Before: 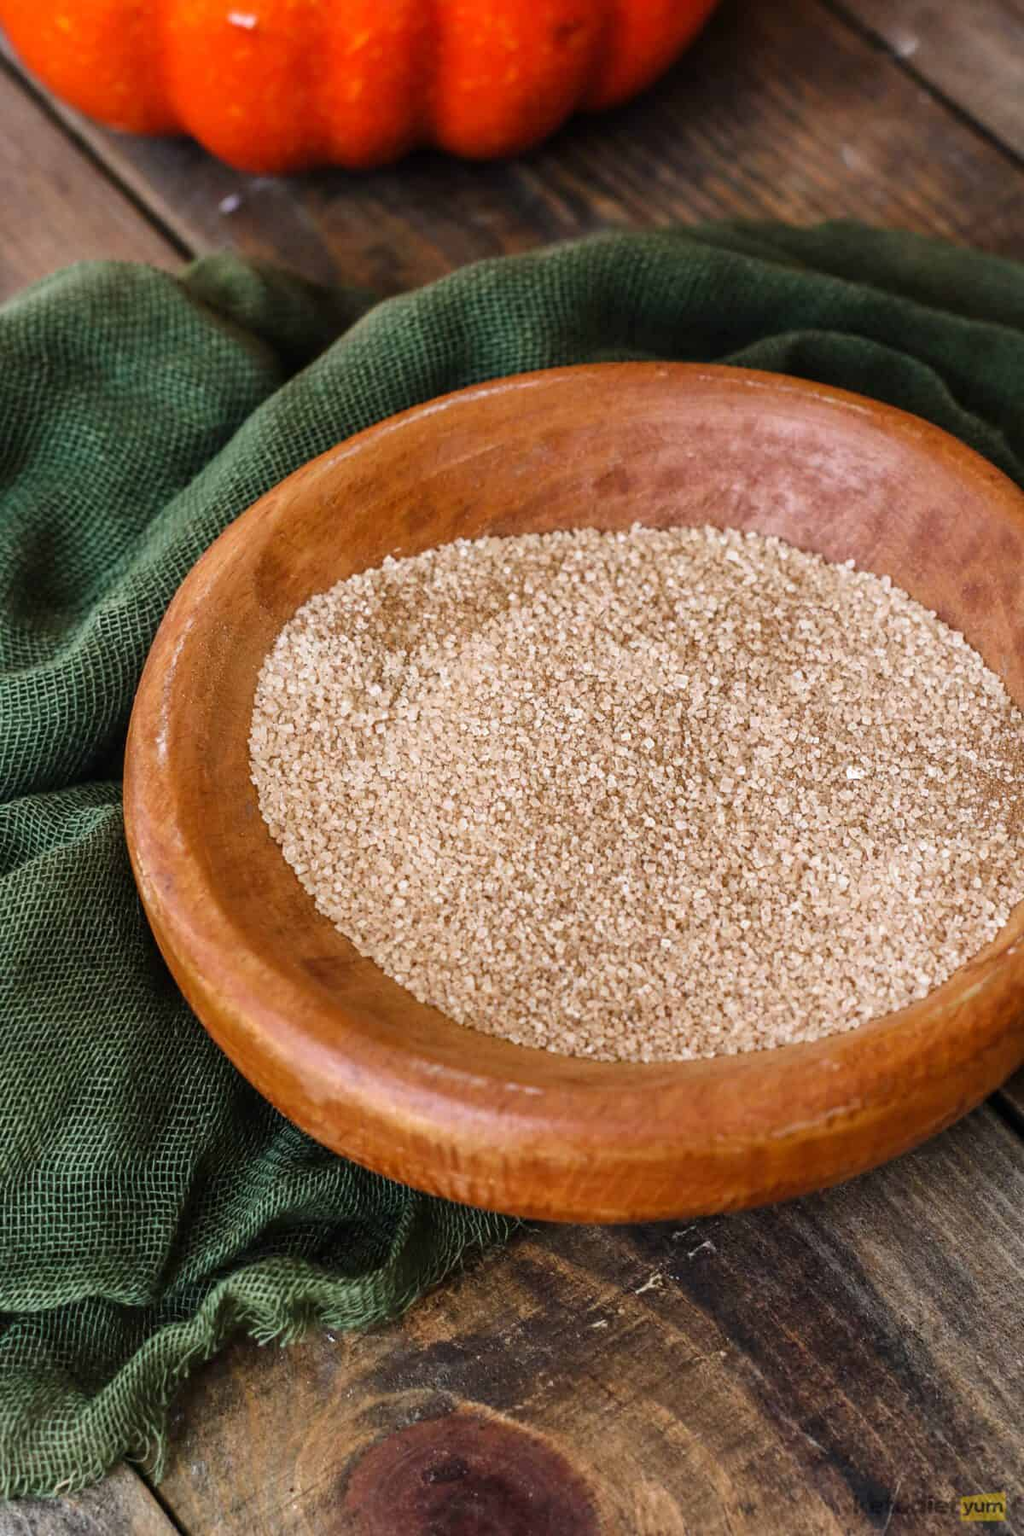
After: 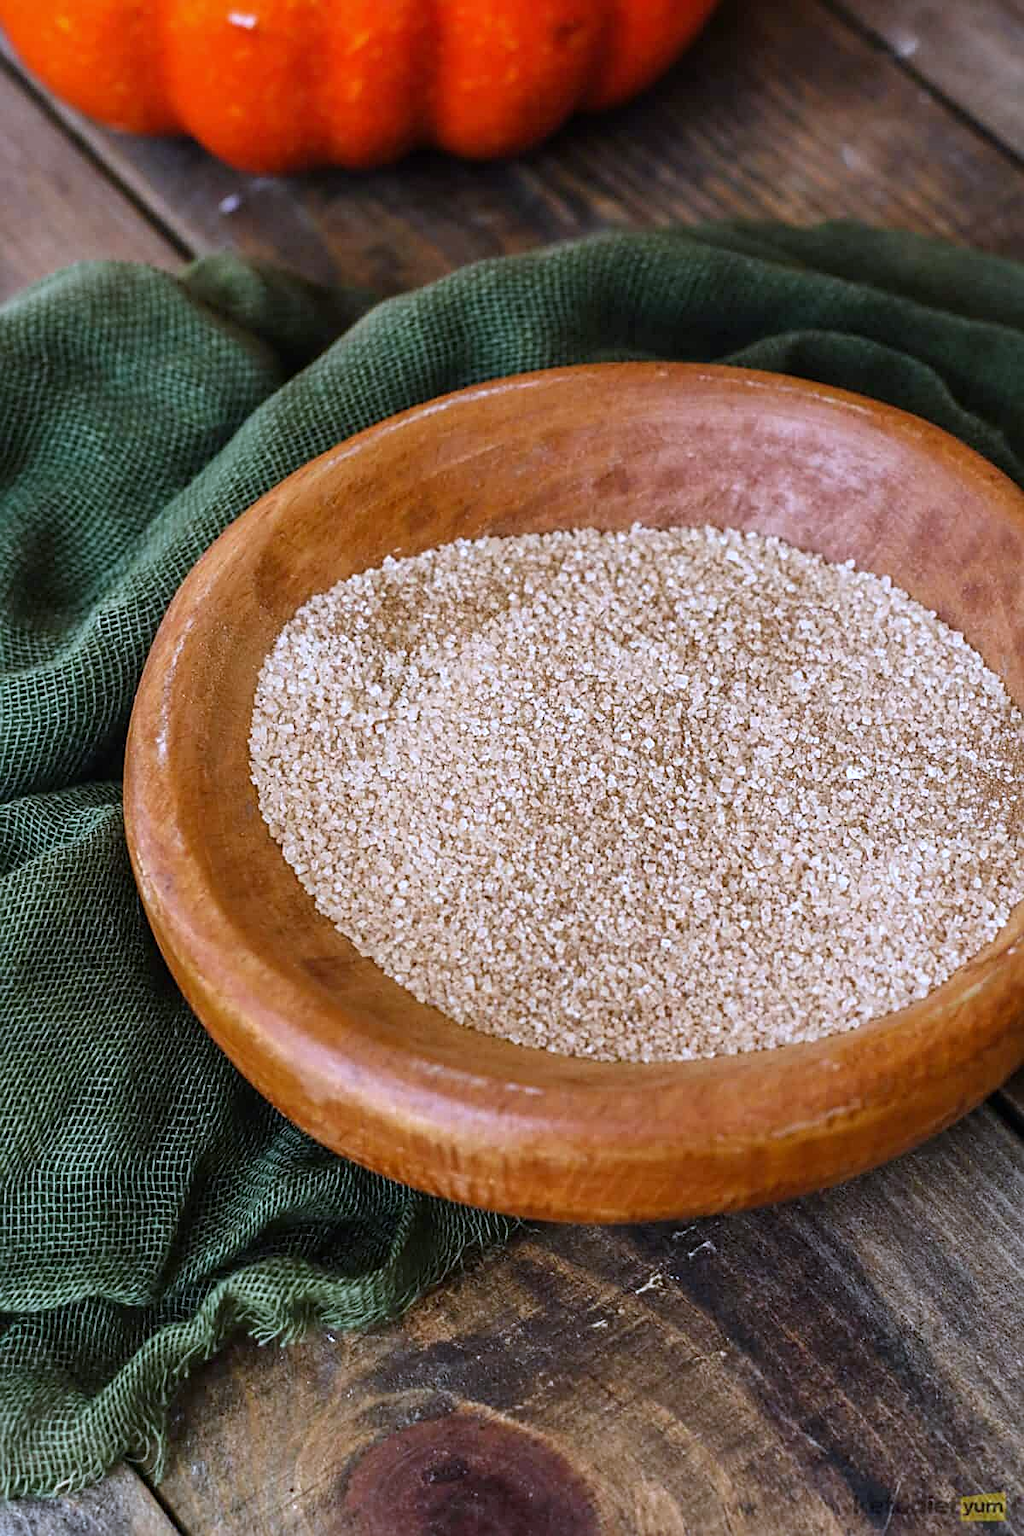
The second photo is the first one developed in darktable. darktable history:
white balance: red 0.948, green 1.02, blue 1.176
sharpen: on, module defaults
